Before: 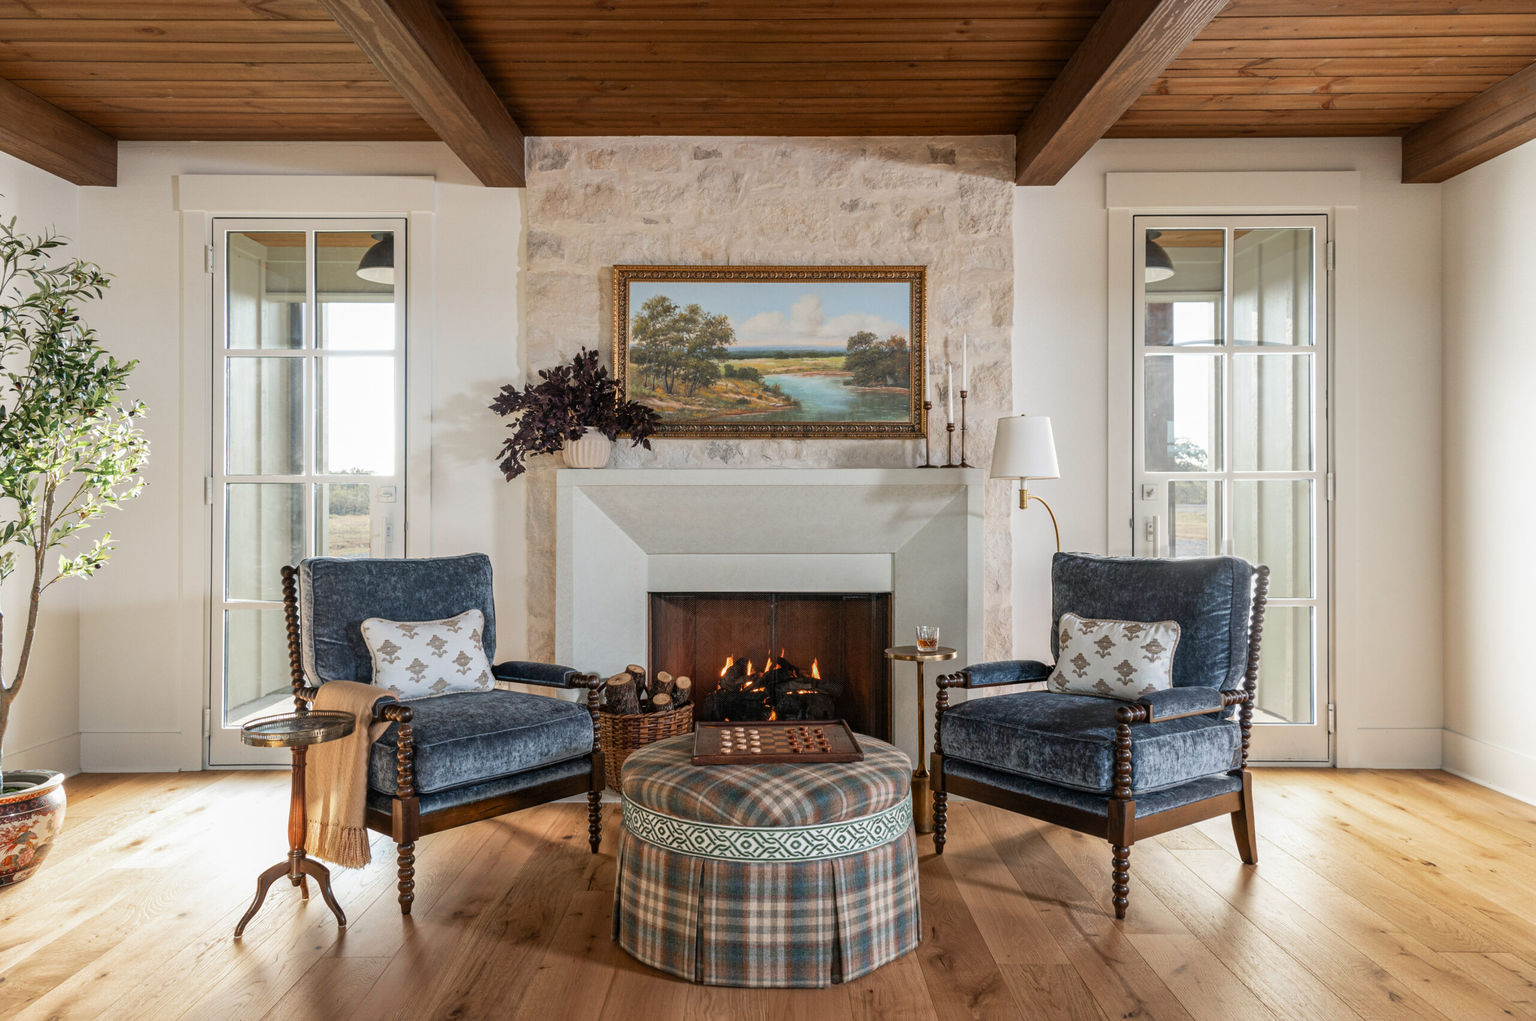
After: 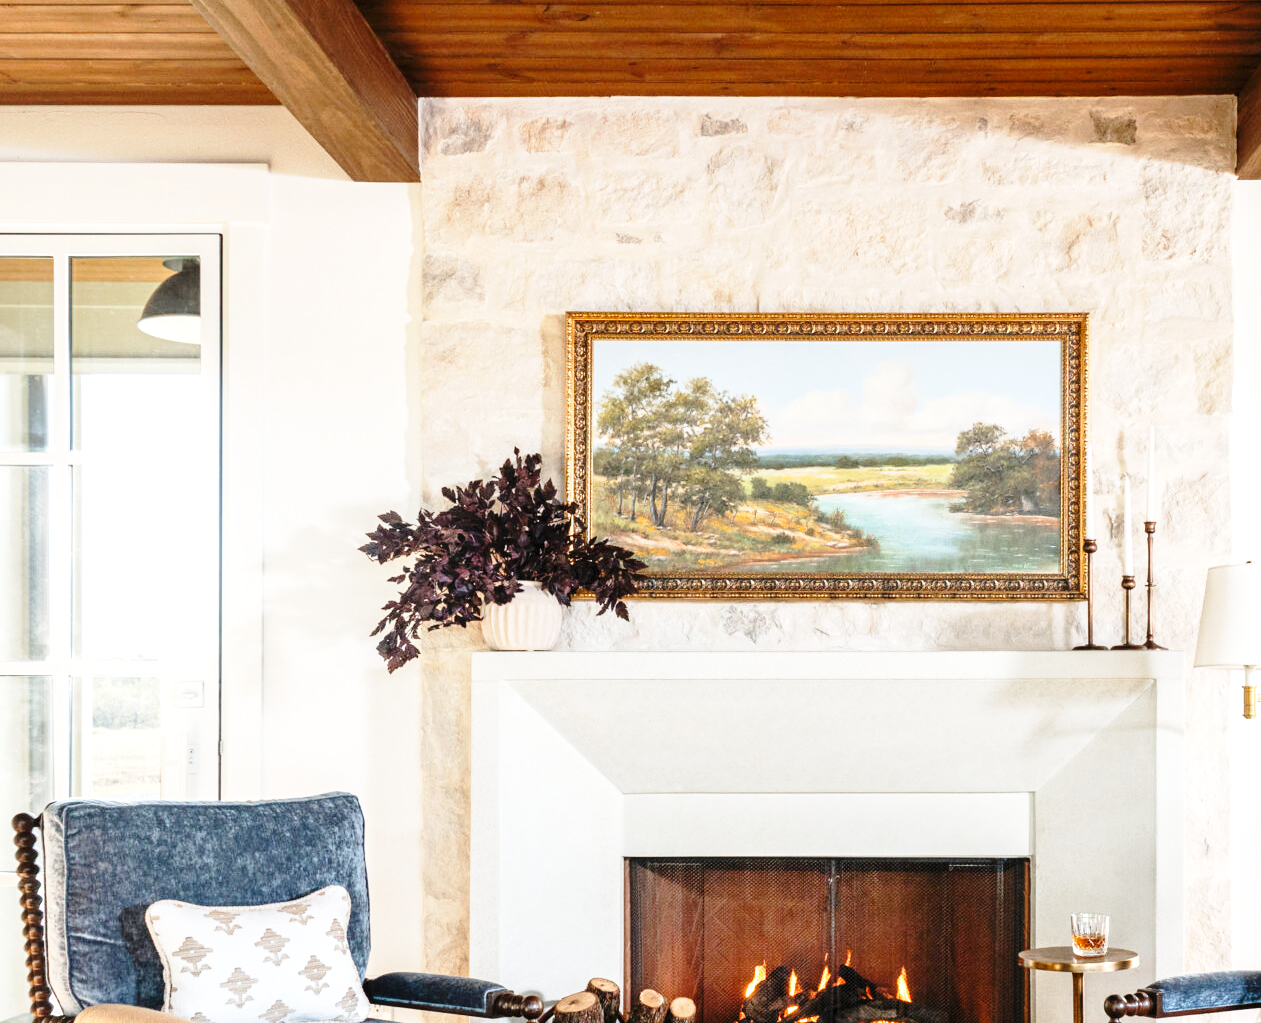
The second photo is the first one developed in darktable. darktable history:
exposure: black level correction 0, exposure 0.7 EV, compensate exposure bias true, compensate highlight preservation false
crop: left 17.835%, top 7.675%, right 32.881%, bottom 32.213%
base curve: curves: ch0 [(0, 0) (0.028, 0.03) (0.121, 0.232) (0.46, 0.748) (0.859, 0.968) (1, 1)], preserve colors none
